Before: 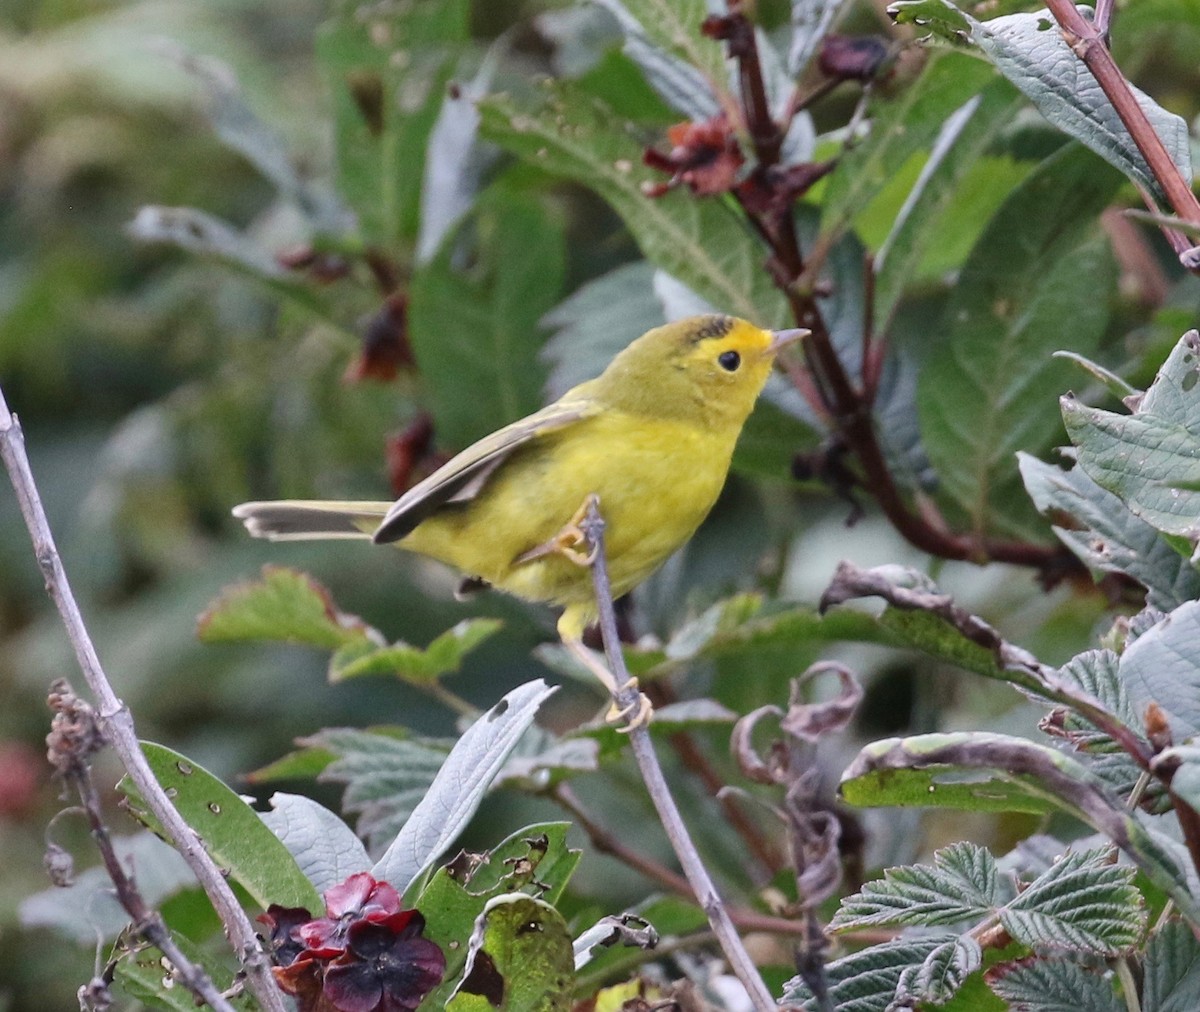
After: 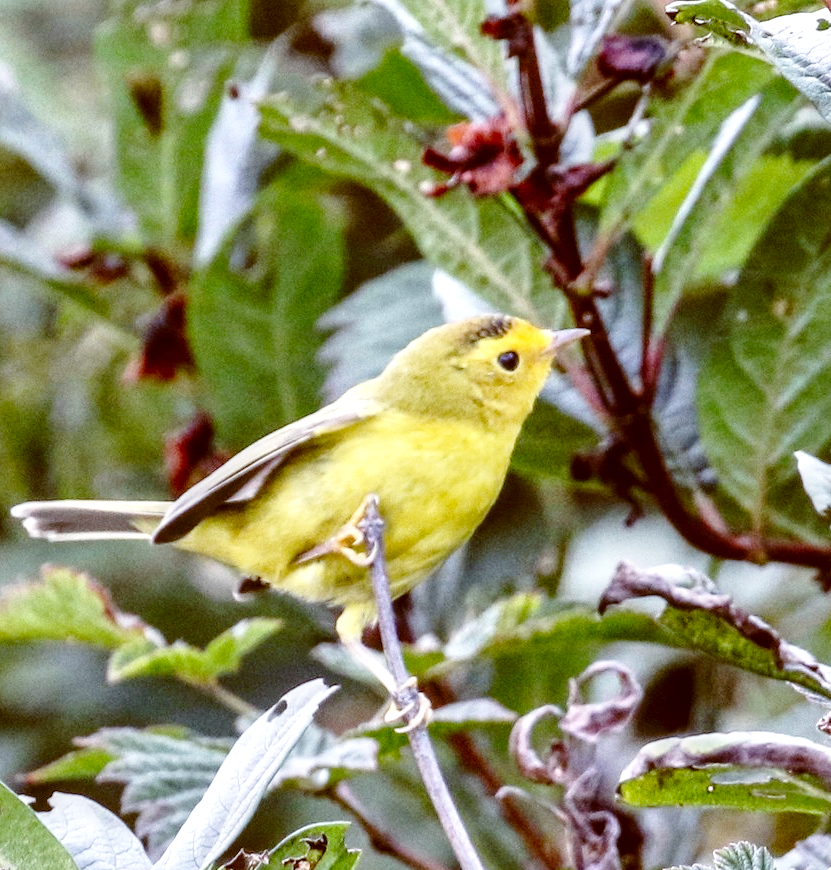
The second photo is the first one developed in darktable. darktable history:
local contrast: highlights 25%, detail 150%
crop: left 18.479%, right 12.2%, bottom 13.971%
base curve: curves: ch0 [(0, 0) (0.028, 0.03) (0.121, 0.232) (0.46, 0.748) (0.859, 0.968) (1, 1)], preserve colors none
color balance: lift [1, 1.015, 1.004, 0.985], gamma [1, 0.958, 0.971, 1.042], gain [1, 0.956, 0.977, 1.044]
